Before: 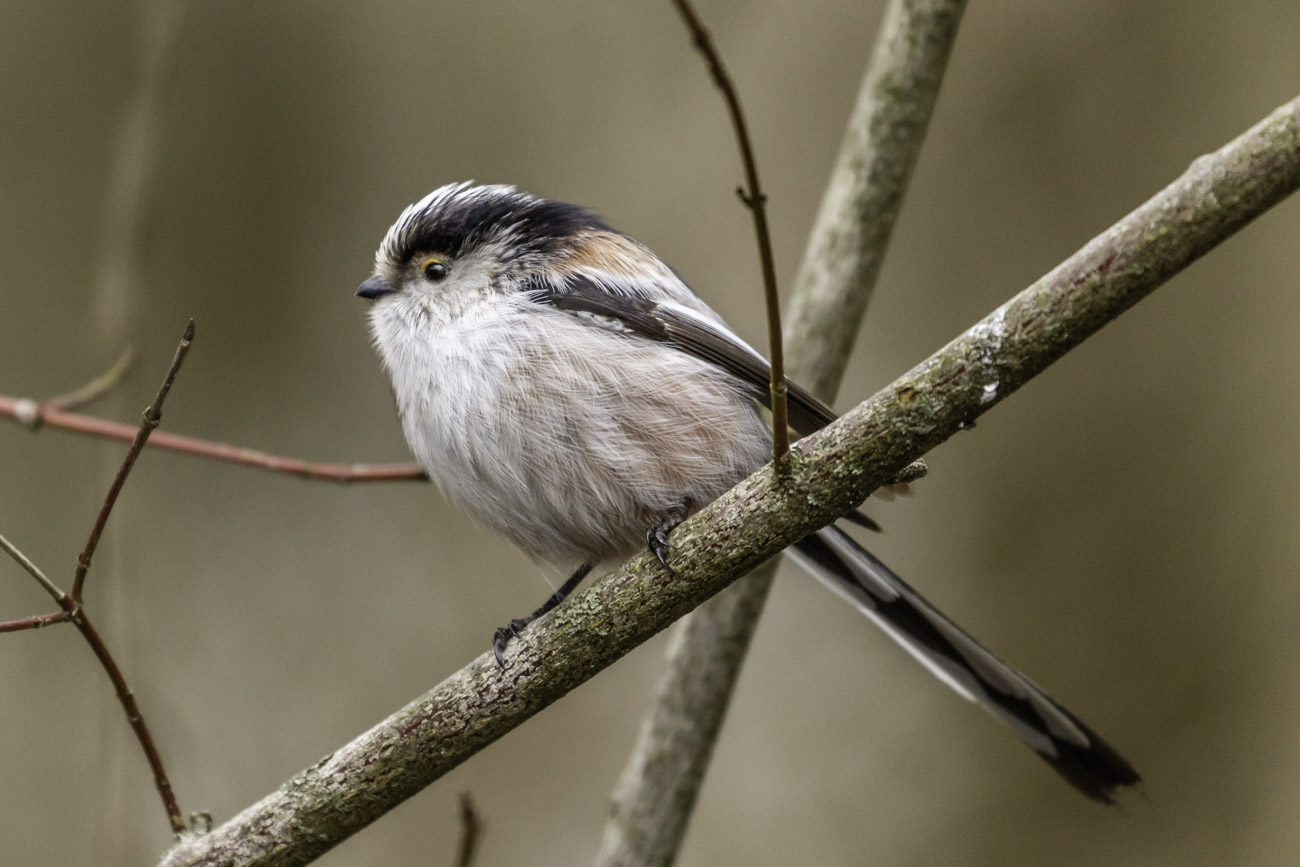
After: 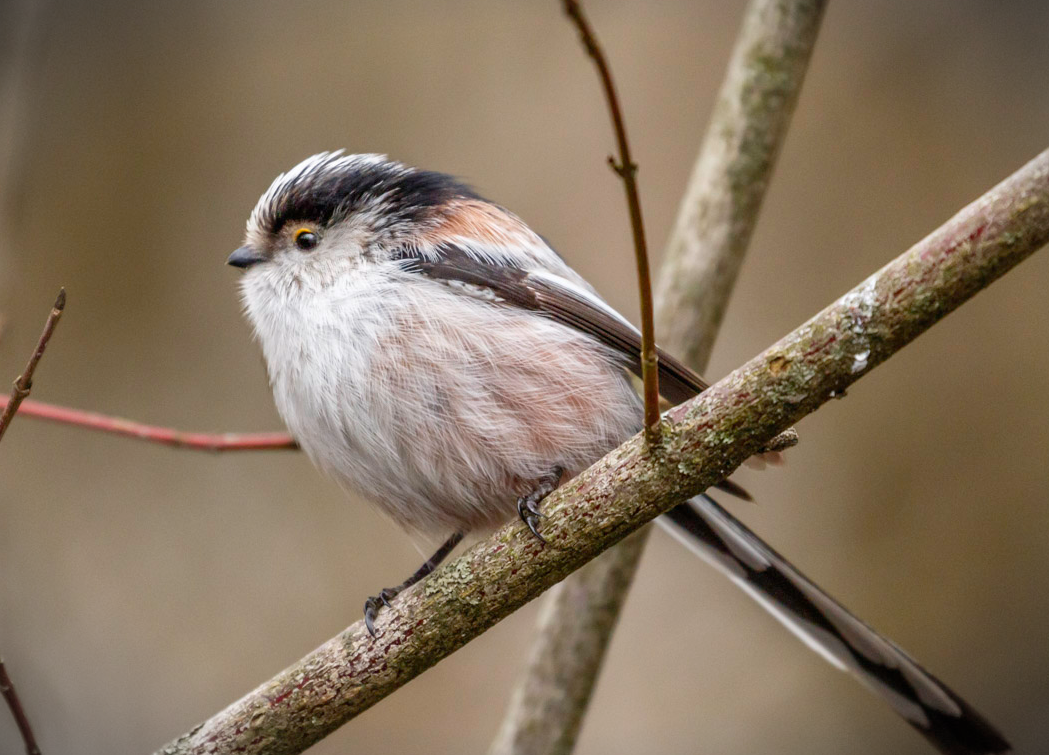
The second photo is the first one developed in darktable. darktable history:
crop: left 9.991%, top 3.617%, right 9.245%, bottom 9.293%
vignetting: fall-off start 99.3%, brightness -0.616, saturation -0.685, width/height ratio 1.32, unbound false
